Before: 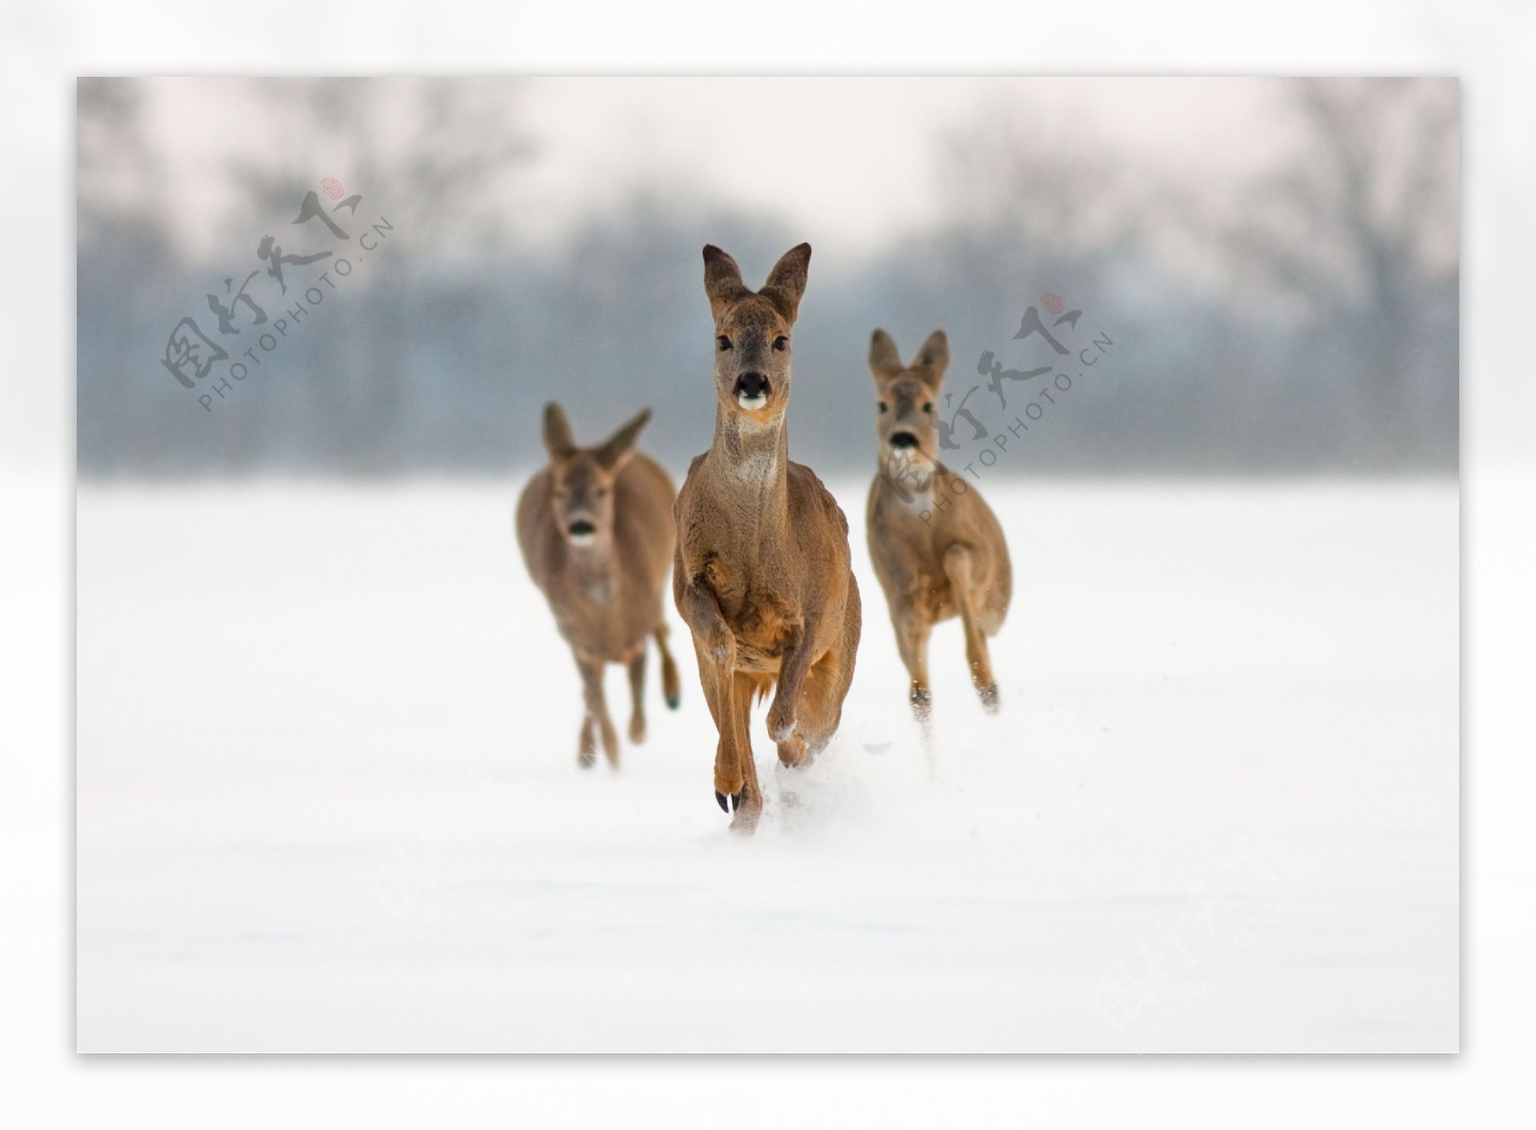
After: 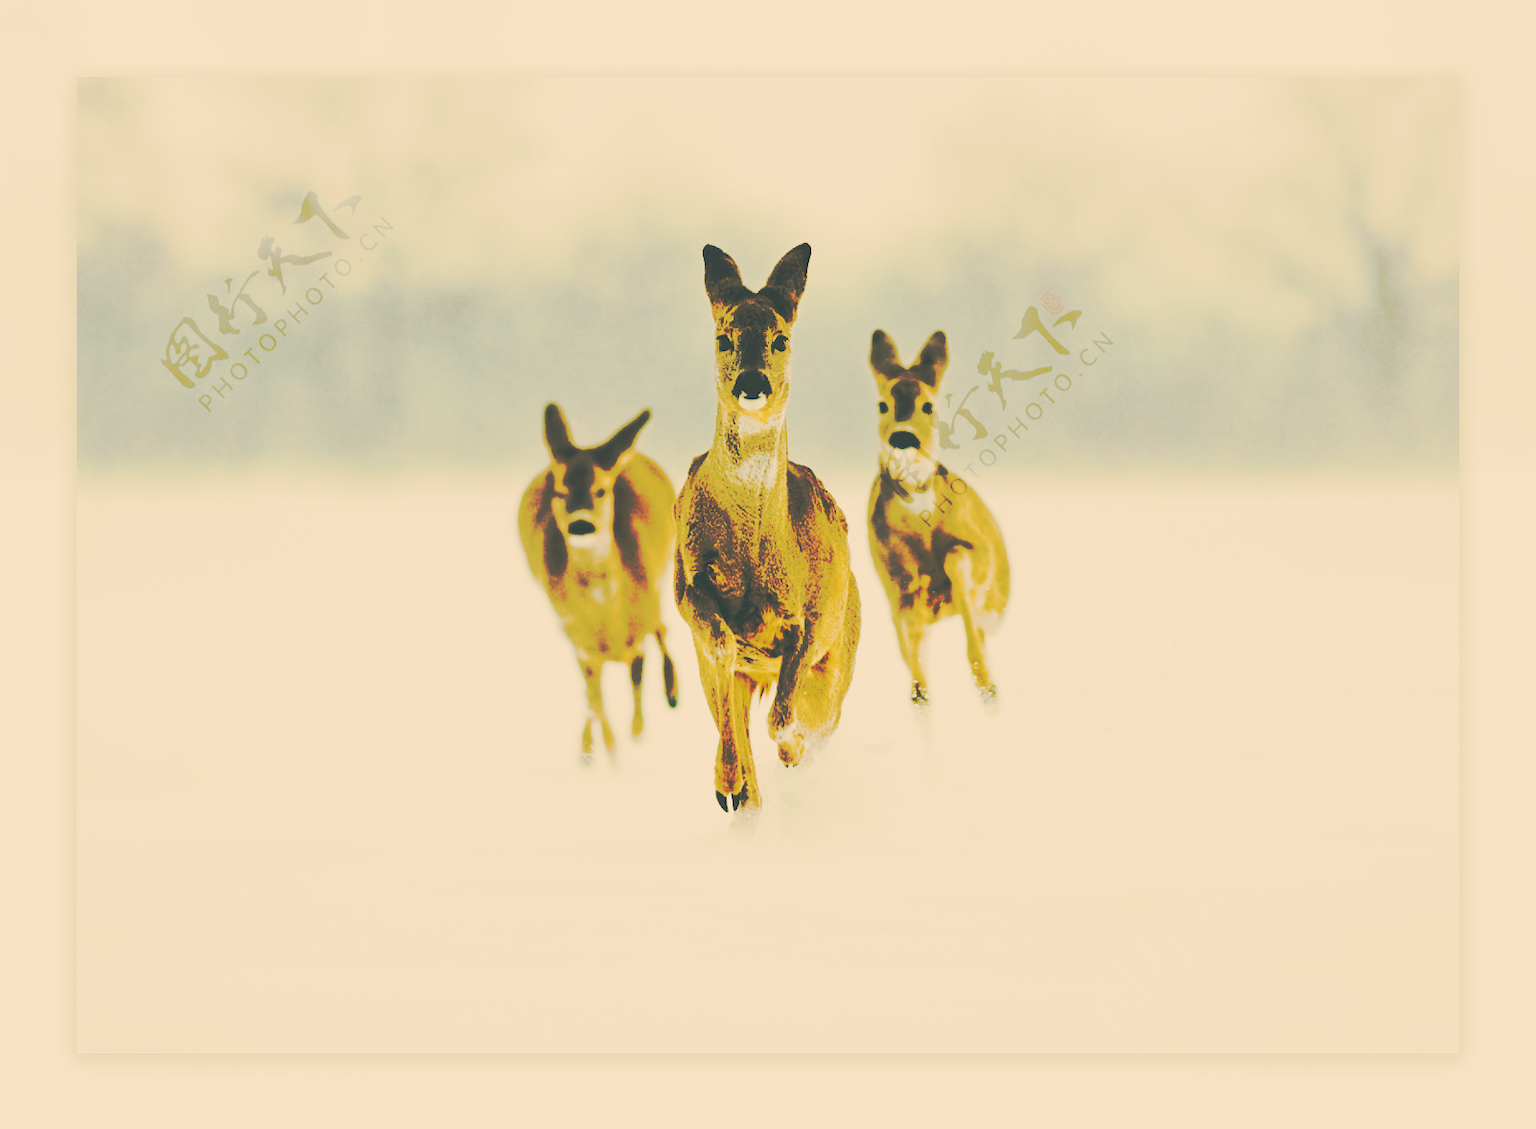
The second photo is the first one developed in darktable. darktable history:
tone curve: curves: ch0 [(0, 0) (0.003, 0.002) (0.011, 0.01) (0.025, 0.022) (0.044, 0.039) (0.069, 0.06) (0.1, 0.087) (0.136, 0.118) (0.177, 0.154) (0.224, 0.195) (0.277, 0.241) (0.335, 0.292) (0.399, 0.347) (0.468, 0.408) (0.543, 0.68) (0.623, 0.737) (0.709, 0.797) (0.801, 0.861) (0.898, 0.928) (1, 1)], preserve colors none
color look up table: target L [85.63, 85.12, 83.13, 81.5, 75.81, 70.56, 63.93, 51.4, 44.04, 35.92, 32.33, 31.07, 200, 81.52, 81.5, 75.95, 68.77, 73.59, 62.99, 61.44, 60.26, 59.66, 49.07, 36.05, 31.93, 30.54, 85.45, 85.22, 80.31, 80.23, 78.3, 73.53, 80.73, 74.28, 75.45, 75.04, 57.52, 46.74, 38.74, 37.39, 42.17, 33.12, 29.99, 81.47, 81.9, 70.21, 58.55, 42.86, 30.86], target a [4.651, 2.211, -5.47, -7.875, -9.397, -21.24, -57.4, -36.24, -9.021, -12.1, -13.41, -6.202, 0, 6.485, 8.336, 18.72, 5.231, 27.95, 31.35, 16.14, 50.06, 43.43, 36.62, -0.789, 1.848, -4.471, 7.063, 7.646, 12.61, 6.282, 1.401, -0.695, 11.53, 10.65, 2.082, 10.96, 18.11, 5.754, 31.31, -3.739, 17.61, 2.632, -4.958, -14.89, -4.017, -26.79, -15.81, -20.96, -7.254], target b [27.5, 31.9, 35.57, 30.72, 34.85, 26.36, 44.91, 27.68, 21.75, 5.615, 4.137, 2.484, 0, 40.99, 31.82, 57.72, 52.99, 40.25, 45.37, 32.61, 24.19, 43.58, 24.15, 4.839, 3.945, 1.095, 25.77, 24.95, 27.19, 26.86, 19.75, 26.85, 23.5, 23.48, 12.97, 19.18, 16.11, -10.79, 7.29, -3.848, -23.09, -11.46, -0.373, 23.69, 25.67, 14.46, 0.075, -1.541, 1.501], num patches 49
